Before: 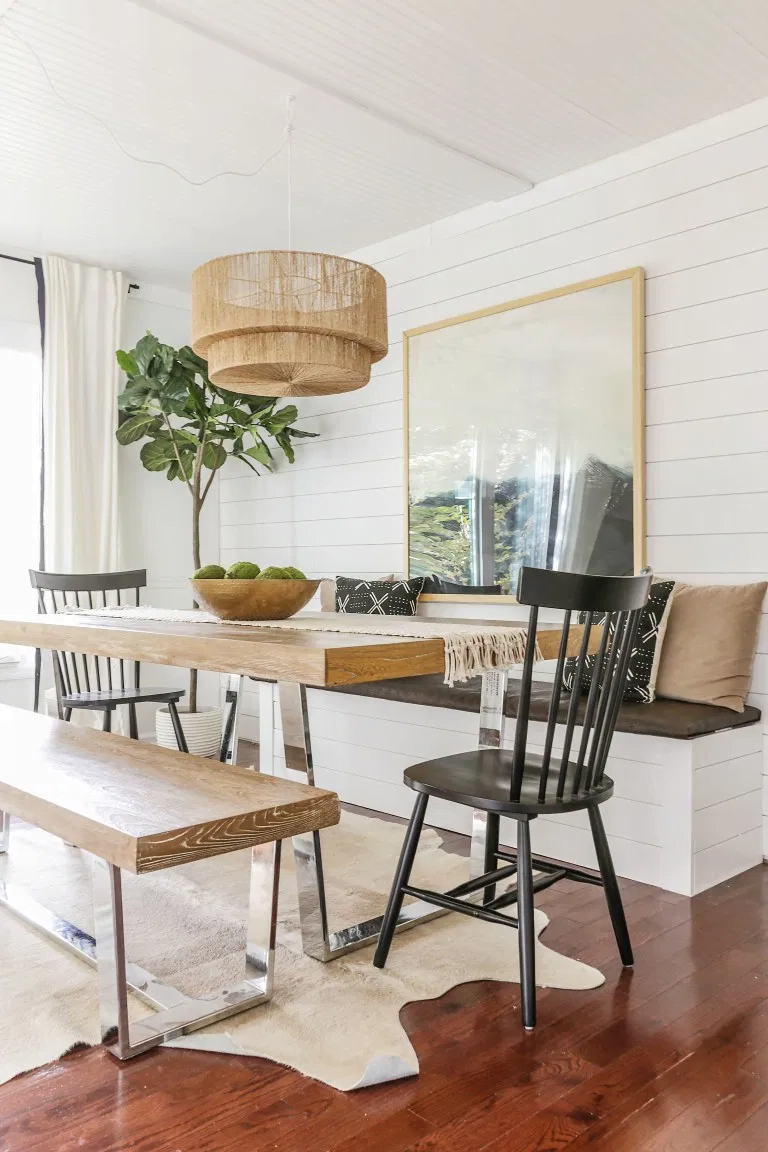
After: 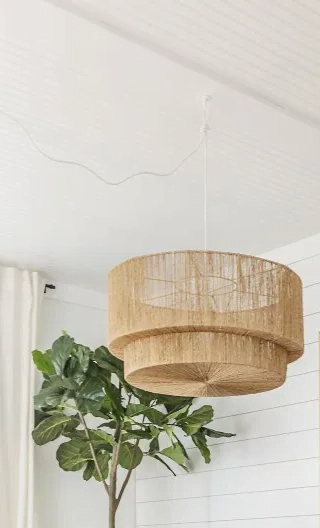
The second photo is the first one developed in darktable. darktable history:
crop and rotate: left 11.056%, top 0.063%, right 47.21%, bottom 54.077%
